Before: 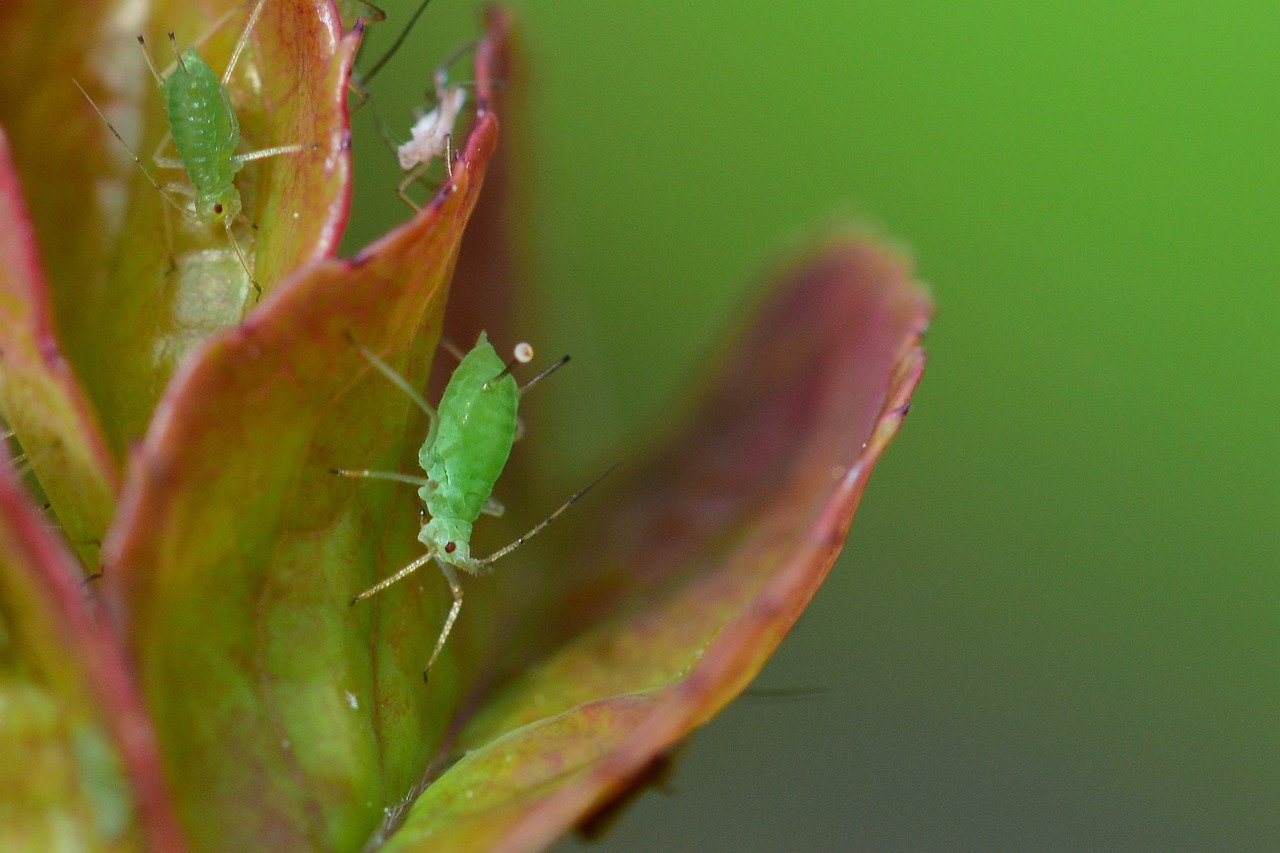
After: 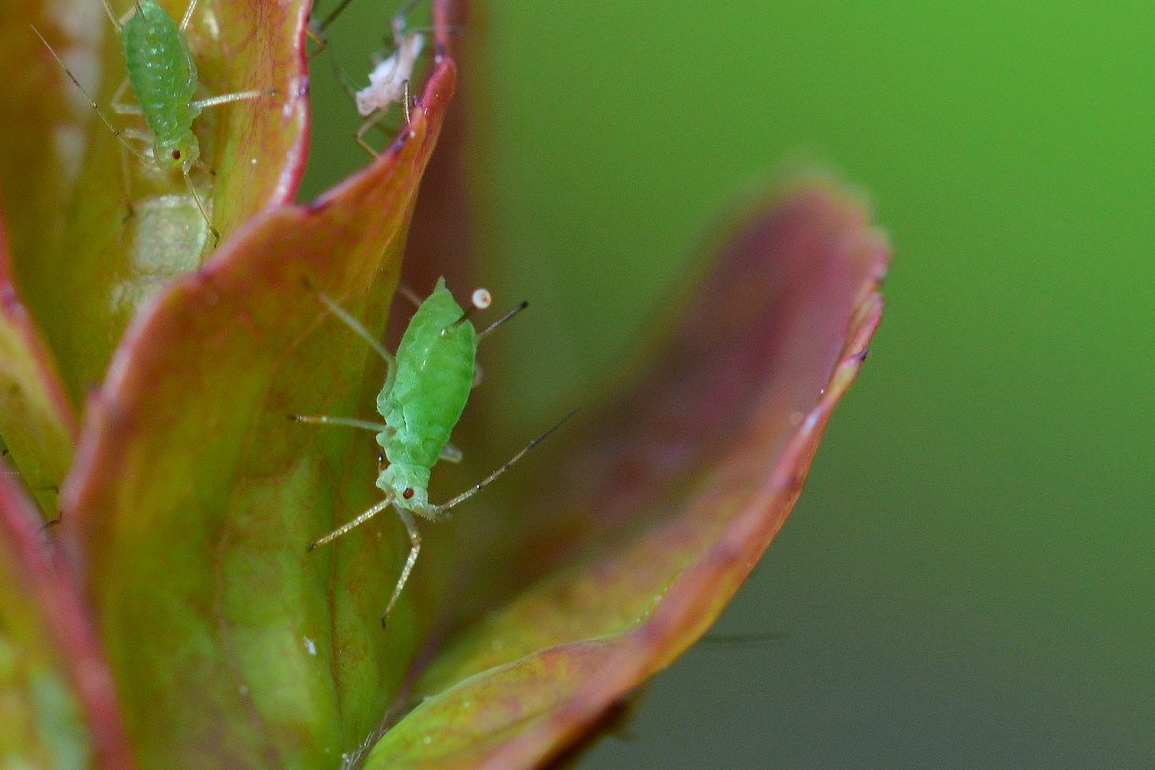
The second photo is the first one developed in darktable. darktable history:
crop: left 3.305%, top 6.436%, right 6.389%, bottom 3.258%
color calibration: illuminant Planckian (black body), x 0.351, y 0.352, temperature 4794.27 K
white balance: red 1.004, blue 1.096
